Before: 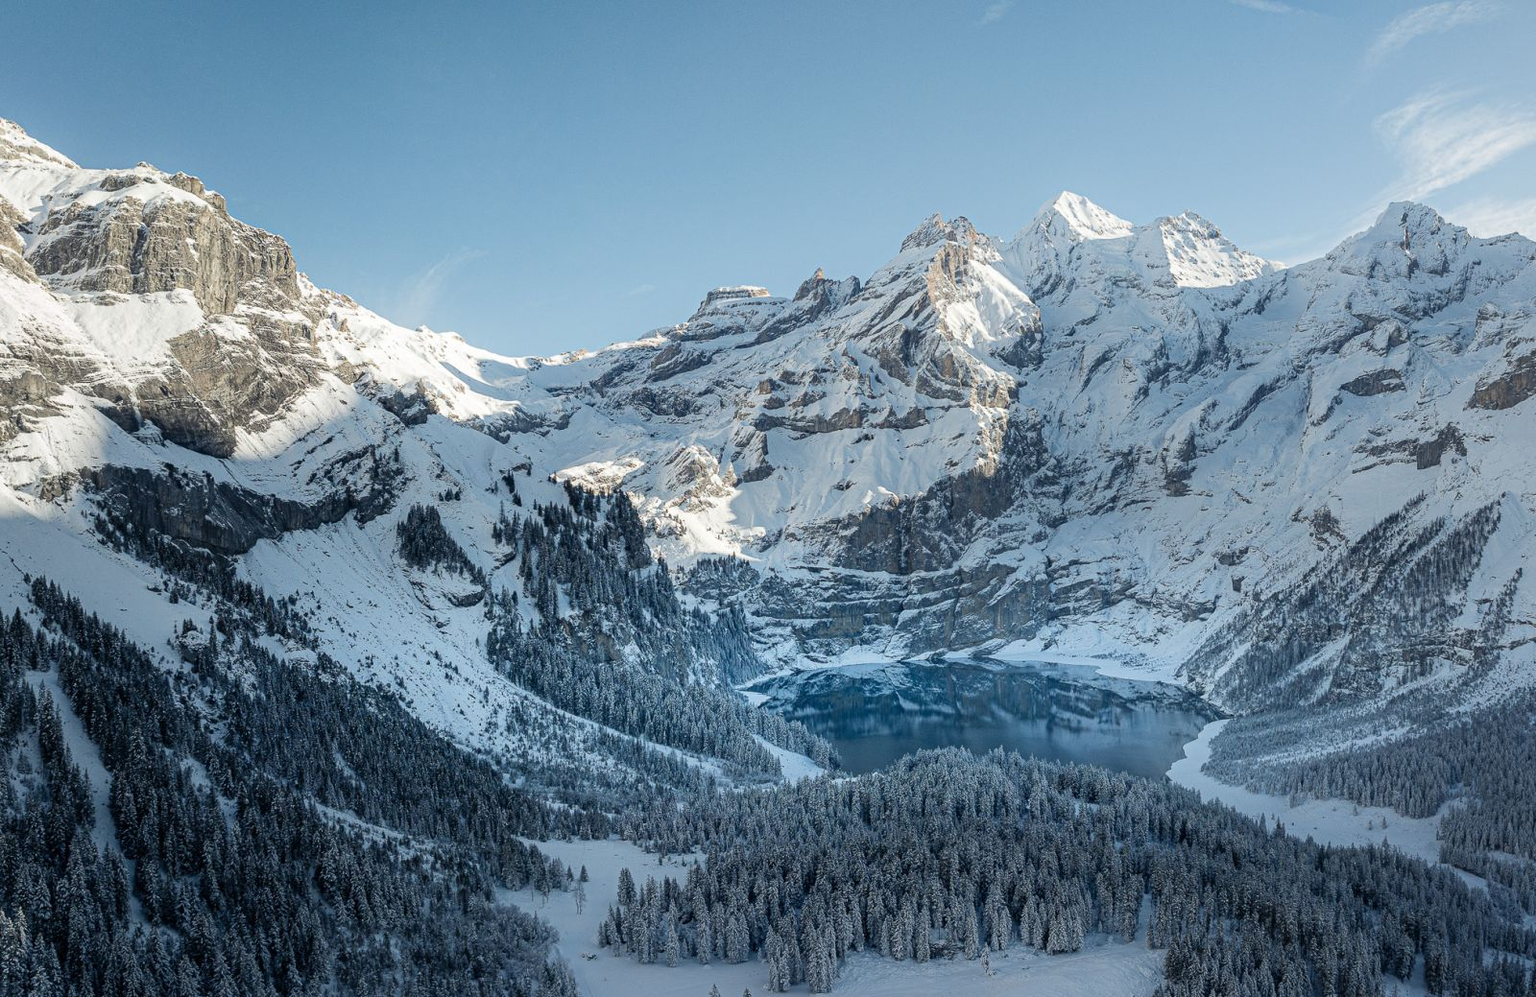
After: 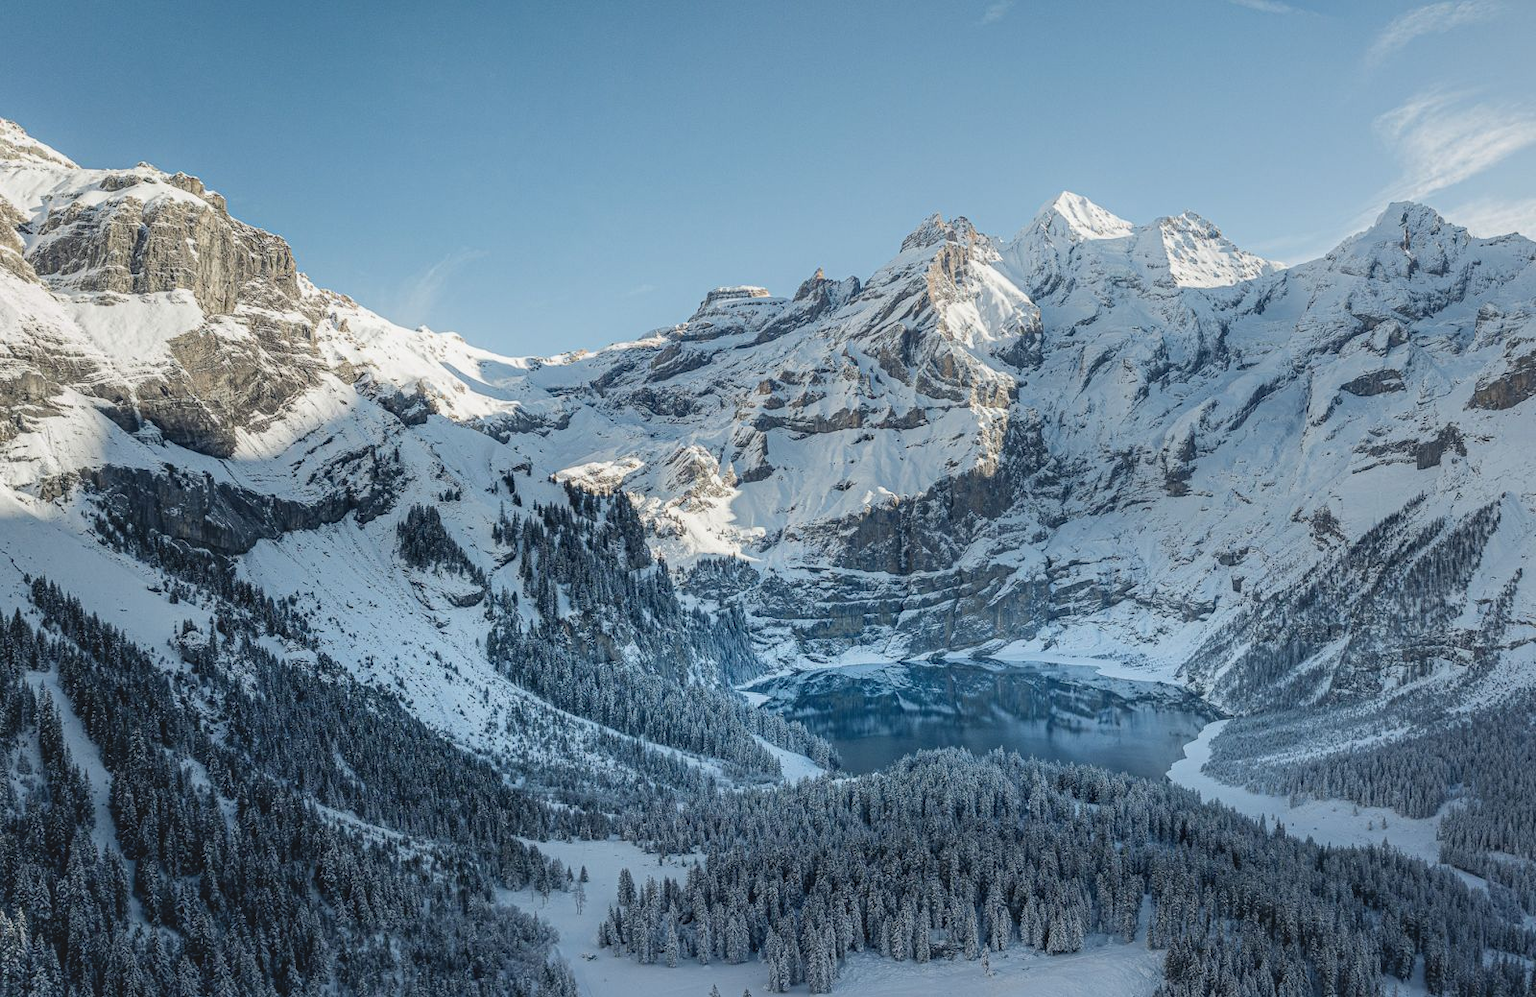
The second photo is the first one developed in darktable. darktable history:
contrast brightness saturation: contrast -0.28
local contrast: detail 150%
